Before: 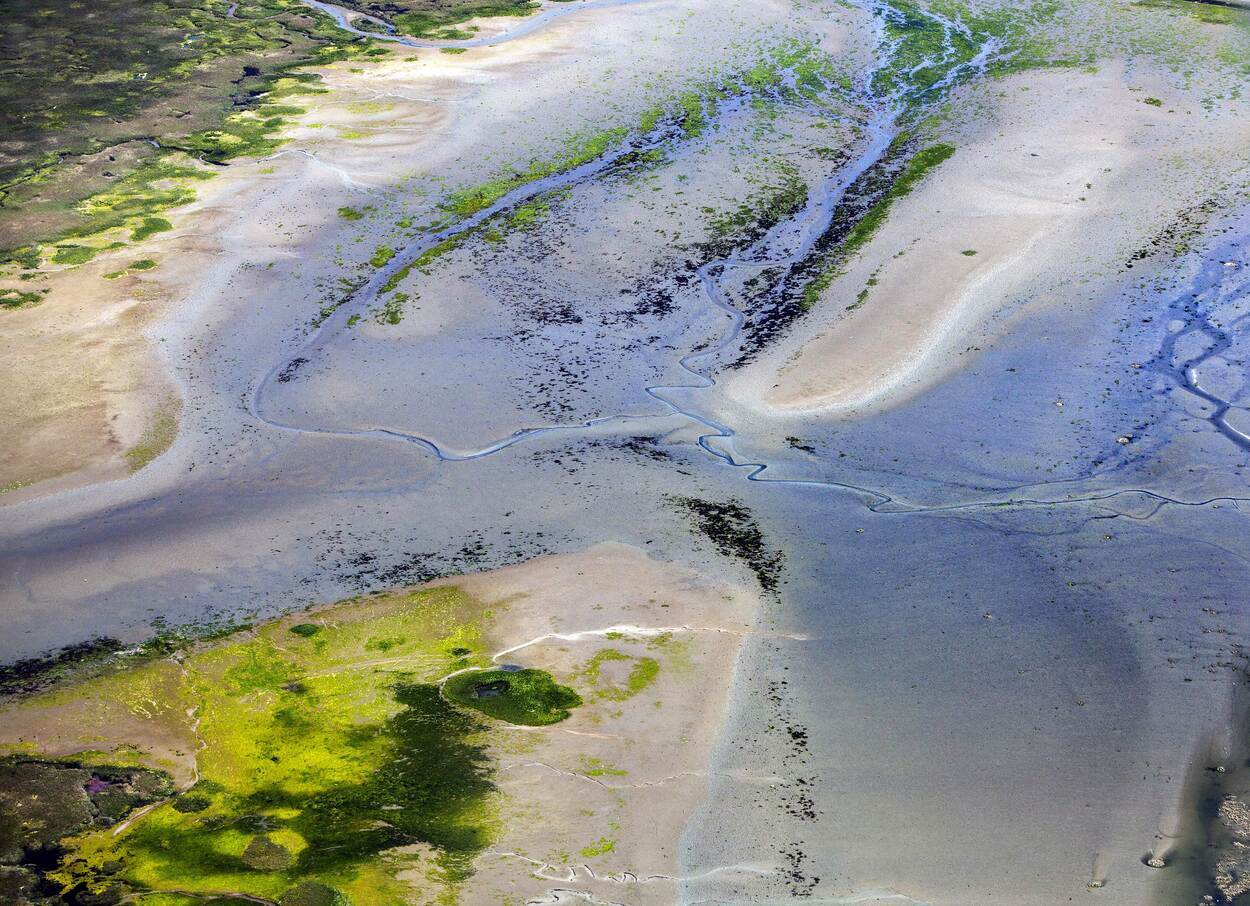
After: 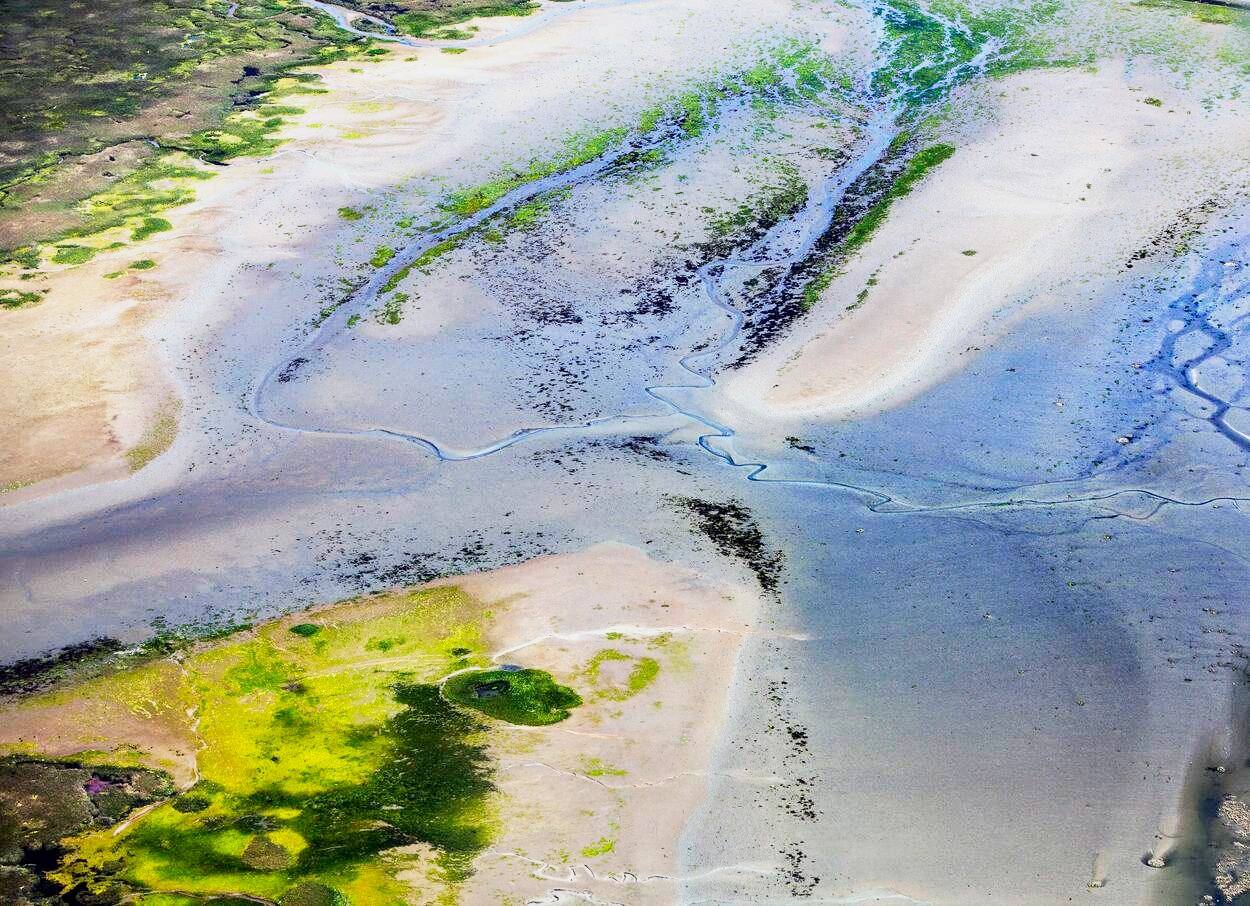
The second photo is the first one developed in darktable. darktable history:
base curve: curves: ch0 [(0, 0) (0.088, 0.125) (0.176, 0.251) (0.354, 0.501) (0.613, 0.749) (1, 0.877)], preserve colors none
exposure: compensate highlight preservation false
